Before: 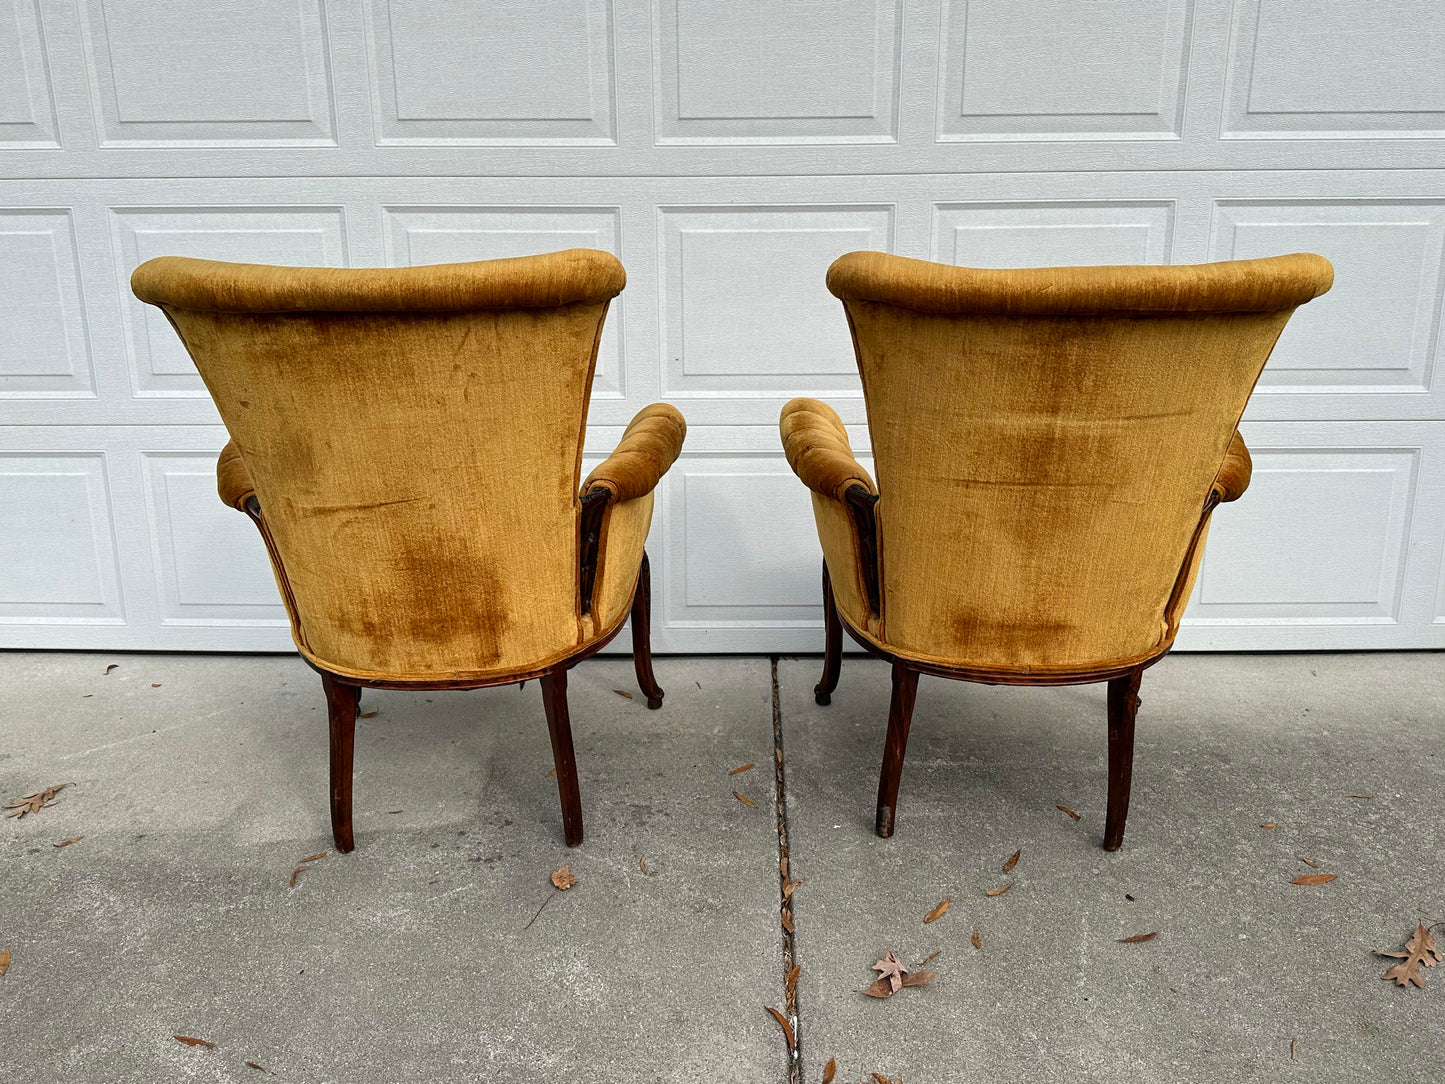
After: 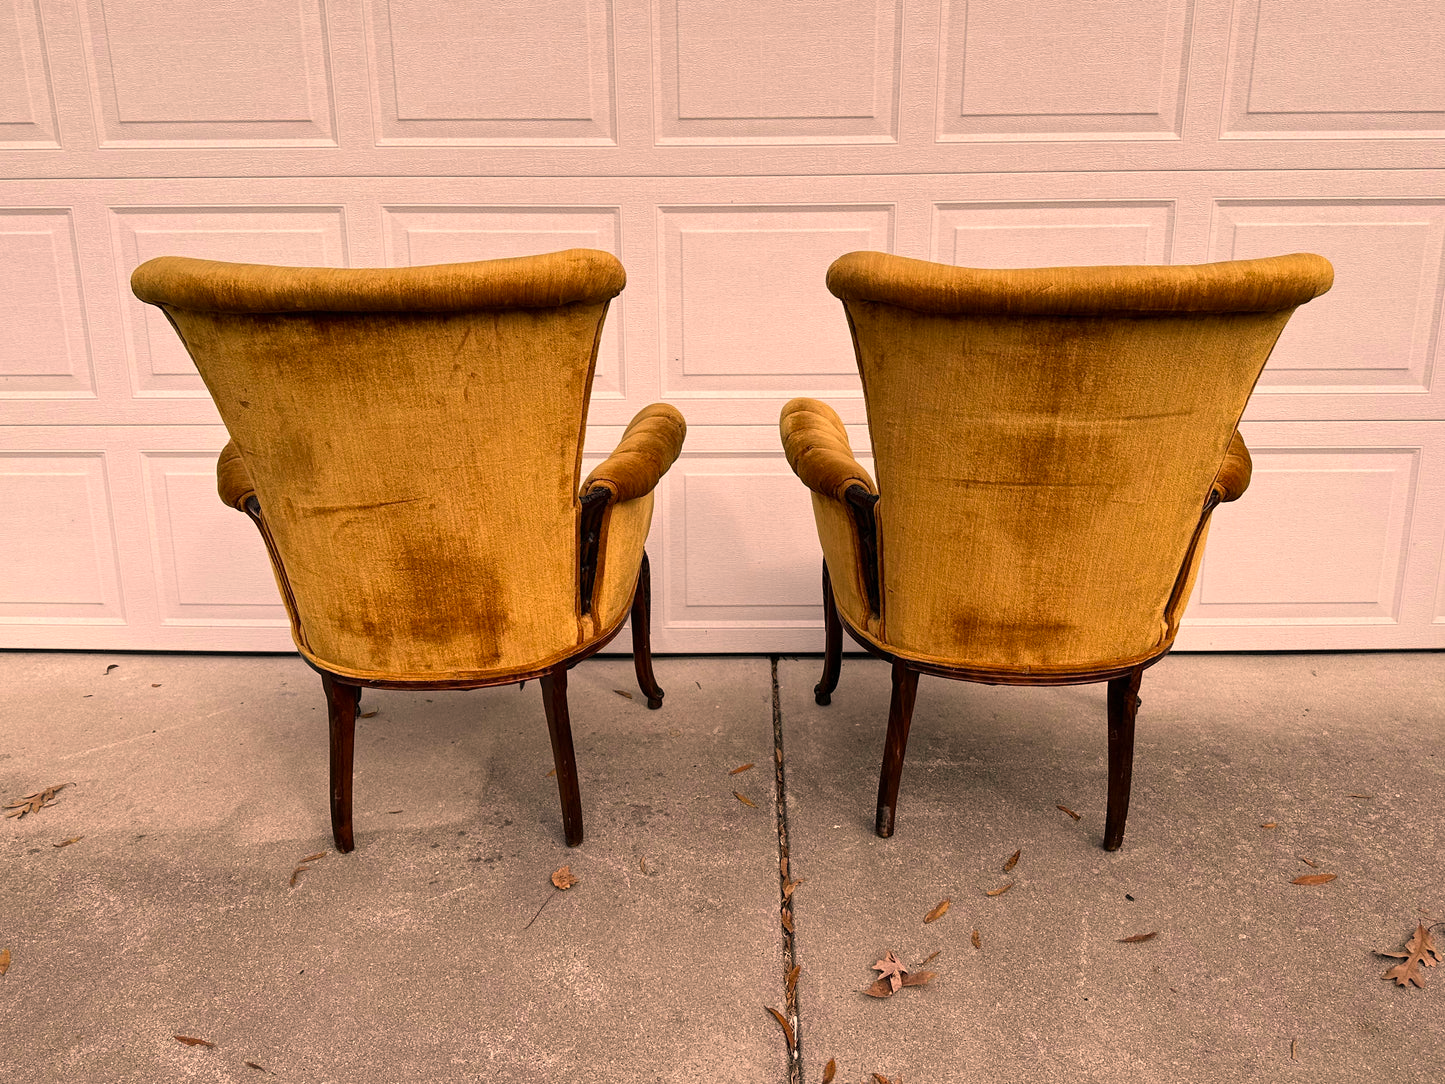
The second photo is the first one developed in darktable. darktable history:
contrast brightness saturation: saturation -0.07
color correction: highlights a* 22.51, highlights b* 22.52
